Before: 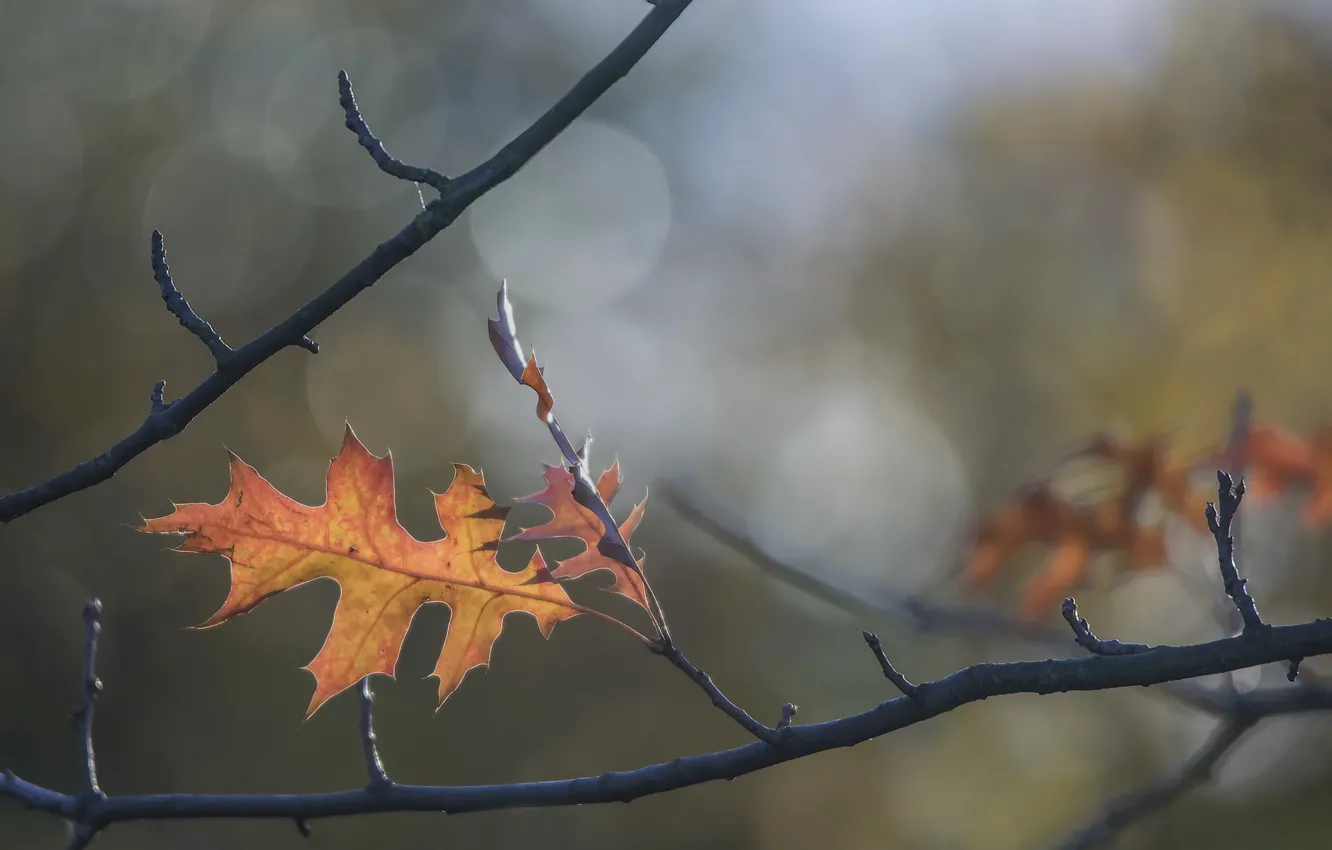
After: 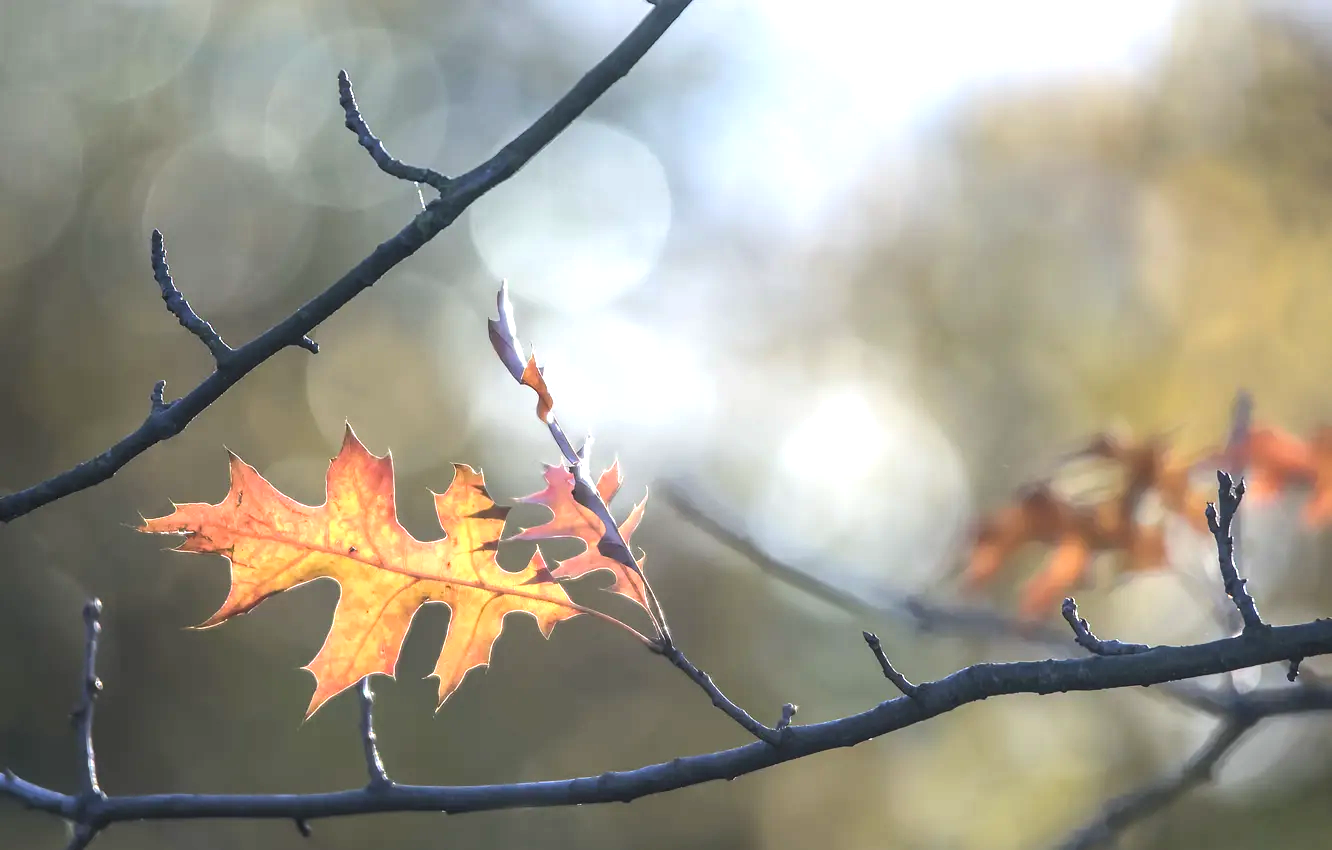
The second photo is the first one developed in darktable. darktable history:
tone equalizer: -8 EV -0.417 EV, -7 EV -0.389 EV, -6 EV -0.333 EV, -5 EV -0.222 EV, -3 EV 0.222 EV, -2 EV 0.333 EV, -1 EV 0.389 EV, +0 EV 0.417 EV, edges refinement/feathering 500, mask exposure compensation -1.57 EV, preserve details no
exposure: black level correction 0.001, exposure 1.129 EV, compensate exposure bias true, compensate highlight preservation false
